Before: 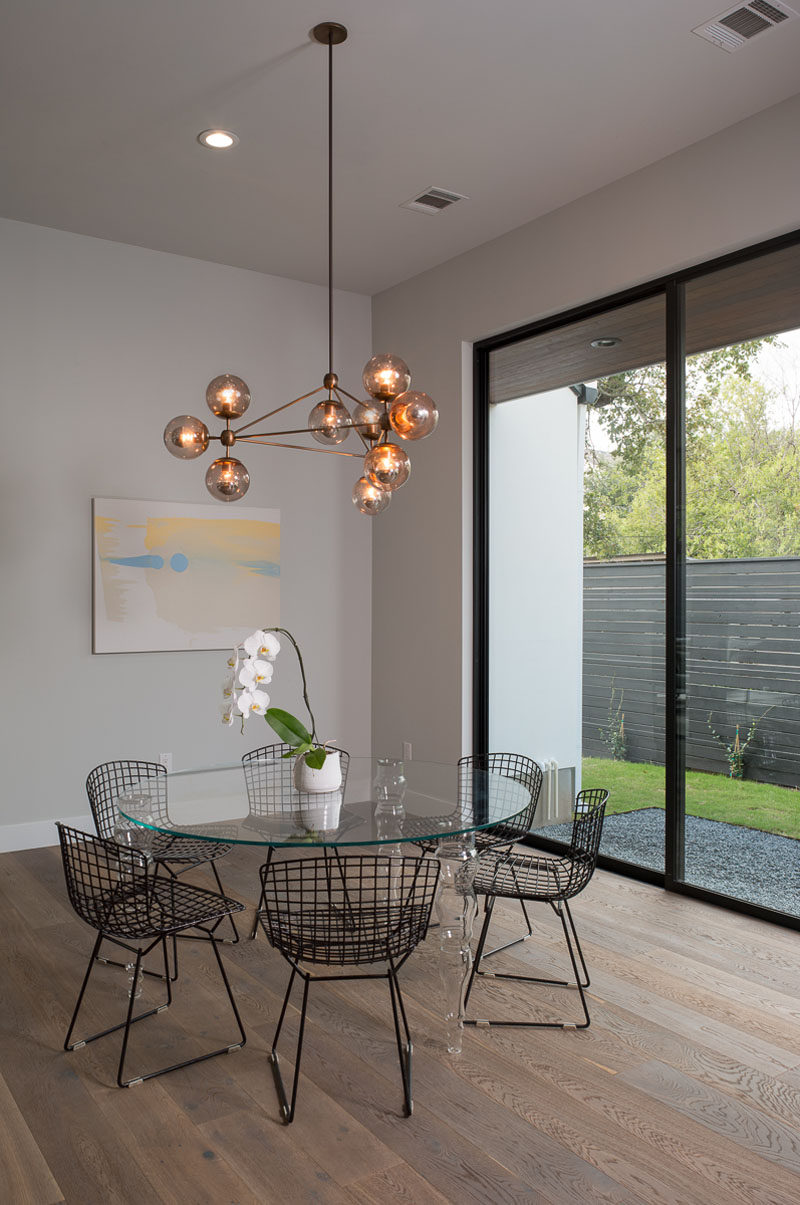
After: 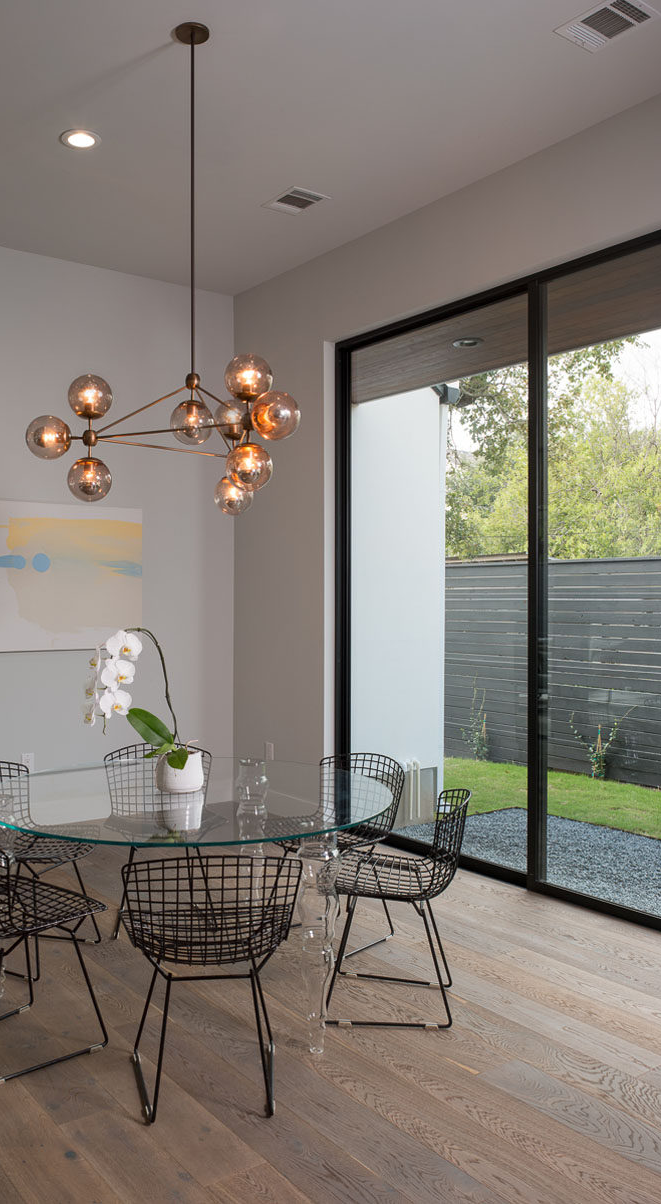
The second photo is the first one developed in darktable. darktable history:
crop: left 17.315%, bottom 0.024%
